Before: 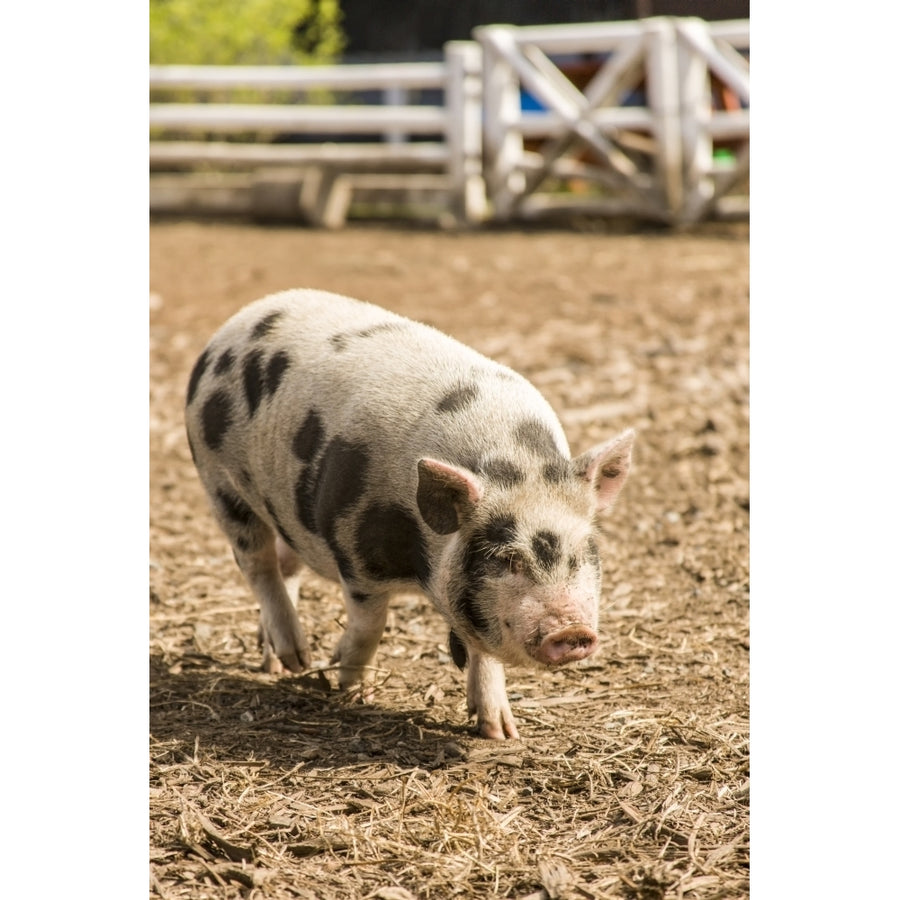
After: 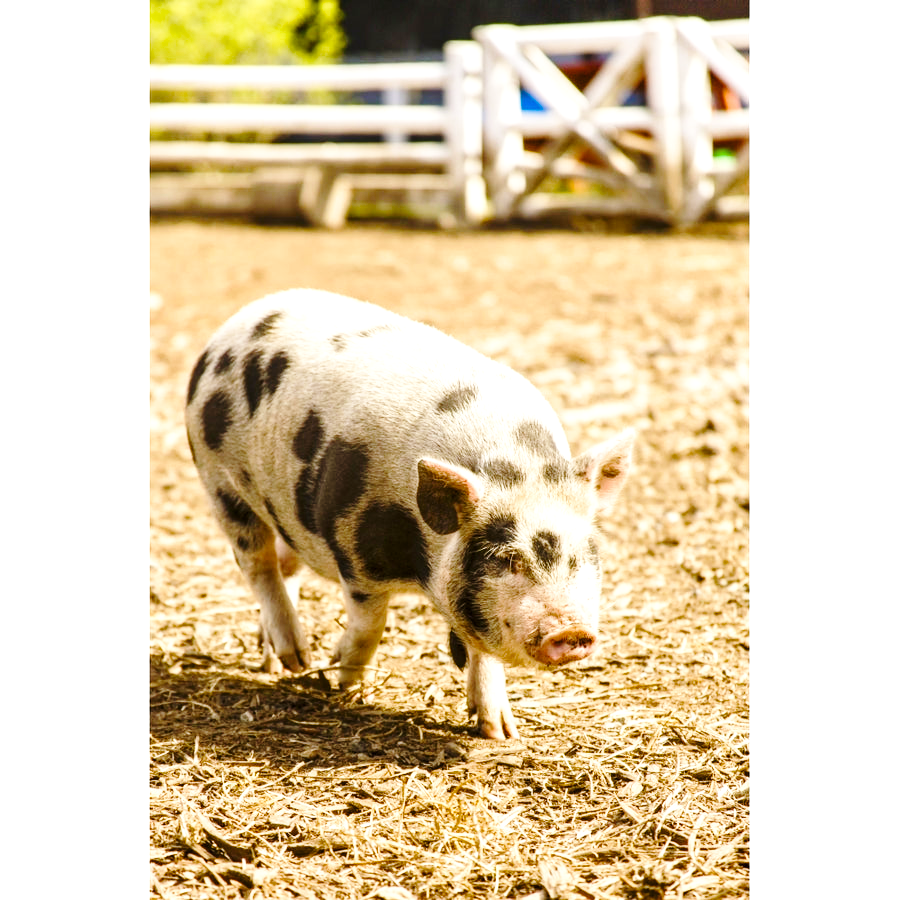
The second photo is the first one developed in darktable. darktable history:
levels: levels [0, 0.476, 0.951]
color balance rgb: perceptual saturation grading › global saturation 20%, perceptual saturation grading › highlights -25%, perceptual saturation grading › shadows 50%
base curve: curves: ch0 [(0, 0) (0.028, 0.03) (0.121, 0.232) (0.46, 0.748) (0.859, 0.968) (1, 1)], preserve colors none
